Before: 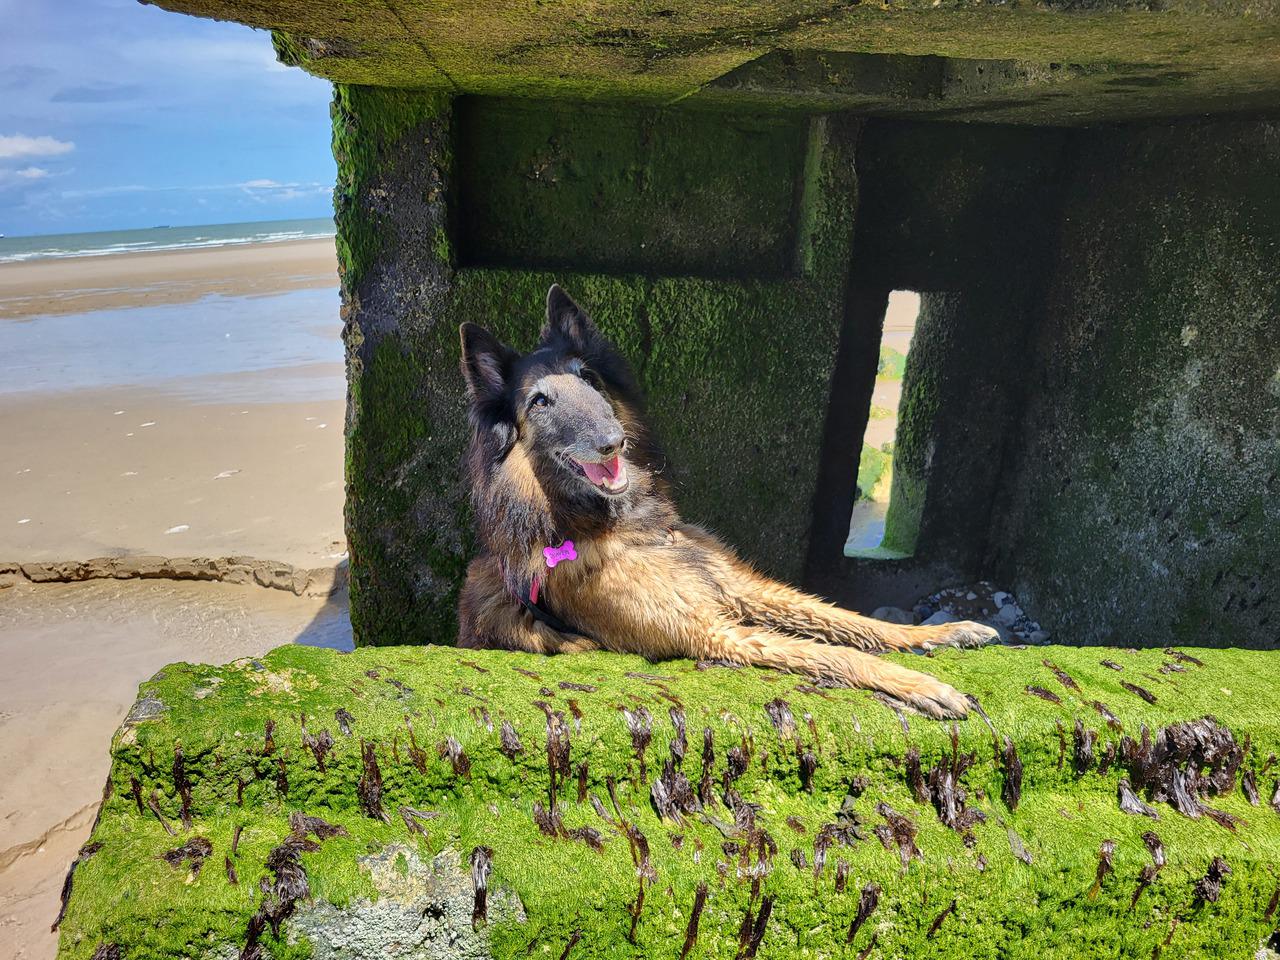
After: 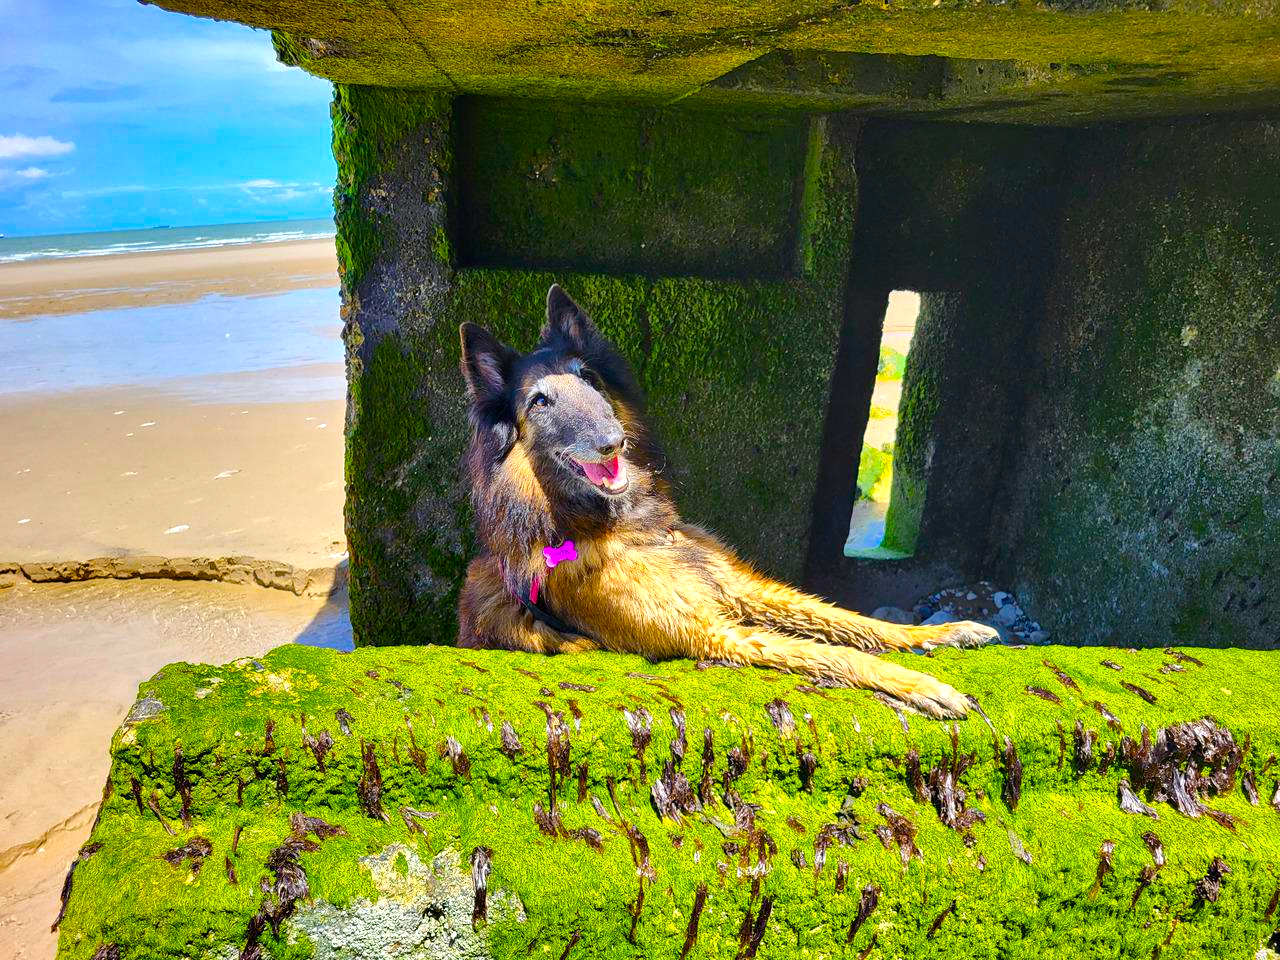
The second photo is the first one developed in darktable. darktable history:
color balance rgb: linear chroma grading › global chroma 9.019%, perceptual saturation grading › global saturation 36.53%, perceptual saturation grading › shadows 35.405%, perceptual brilliance grading › global brilliance 12.124%, global vibrance 20.777%
